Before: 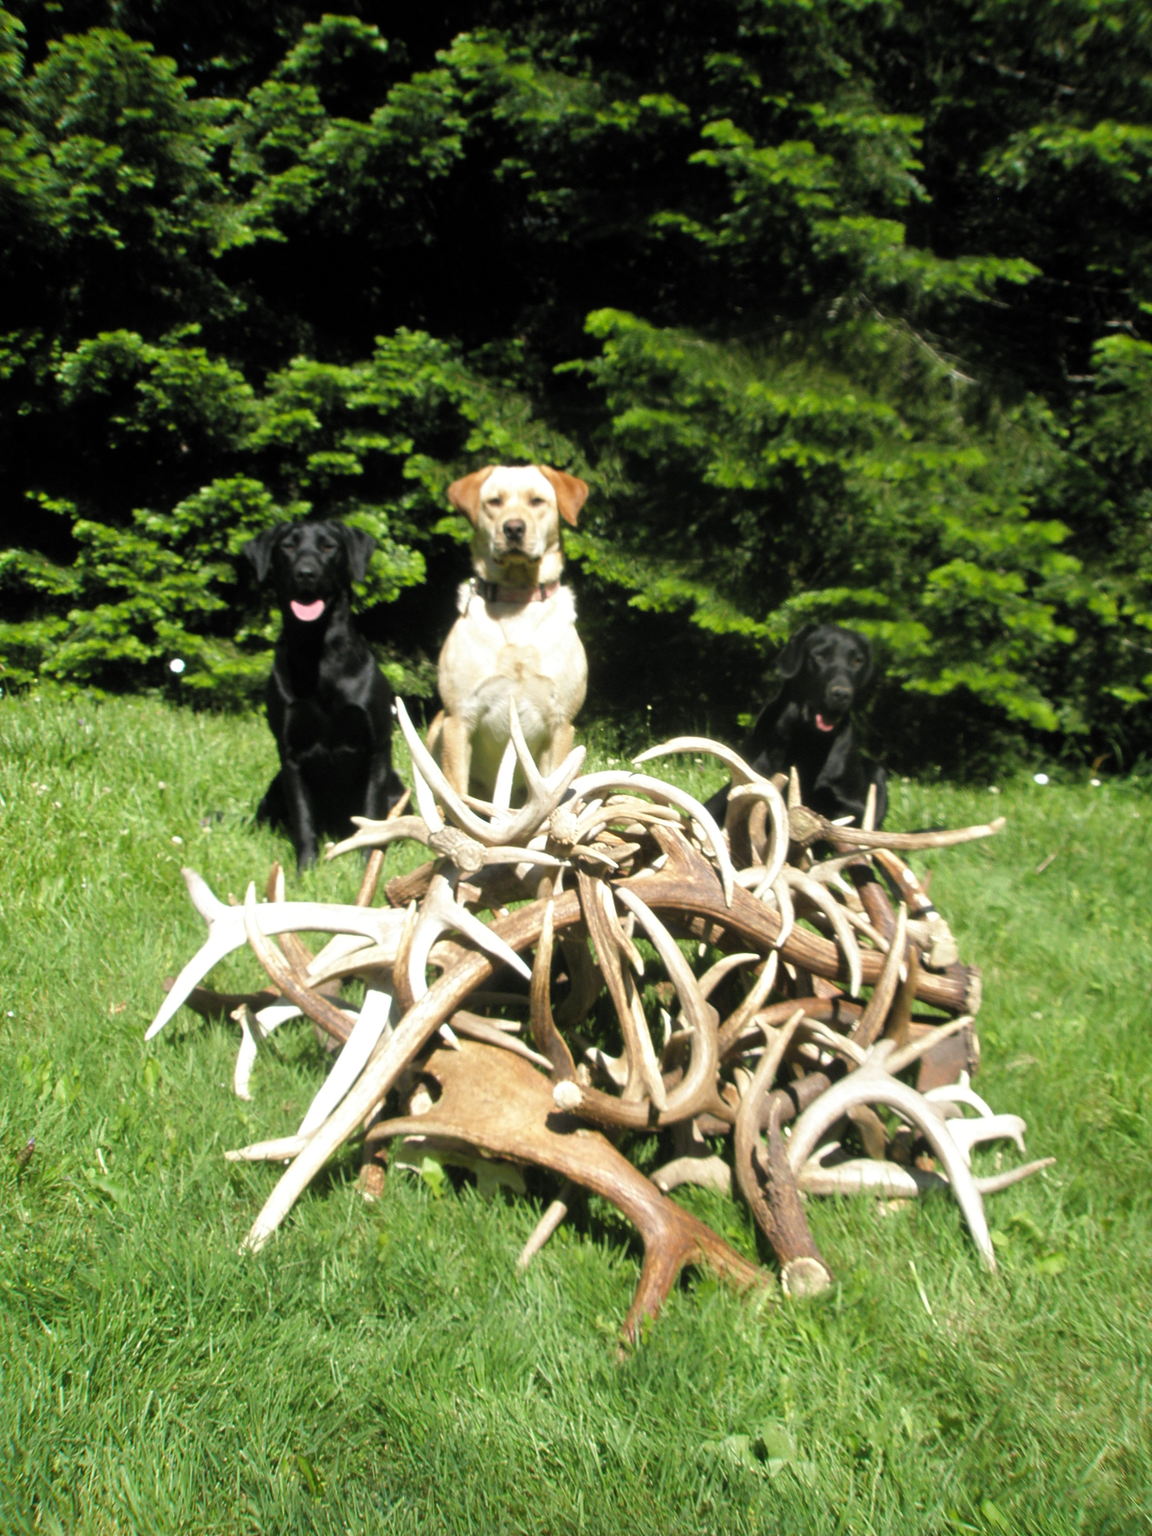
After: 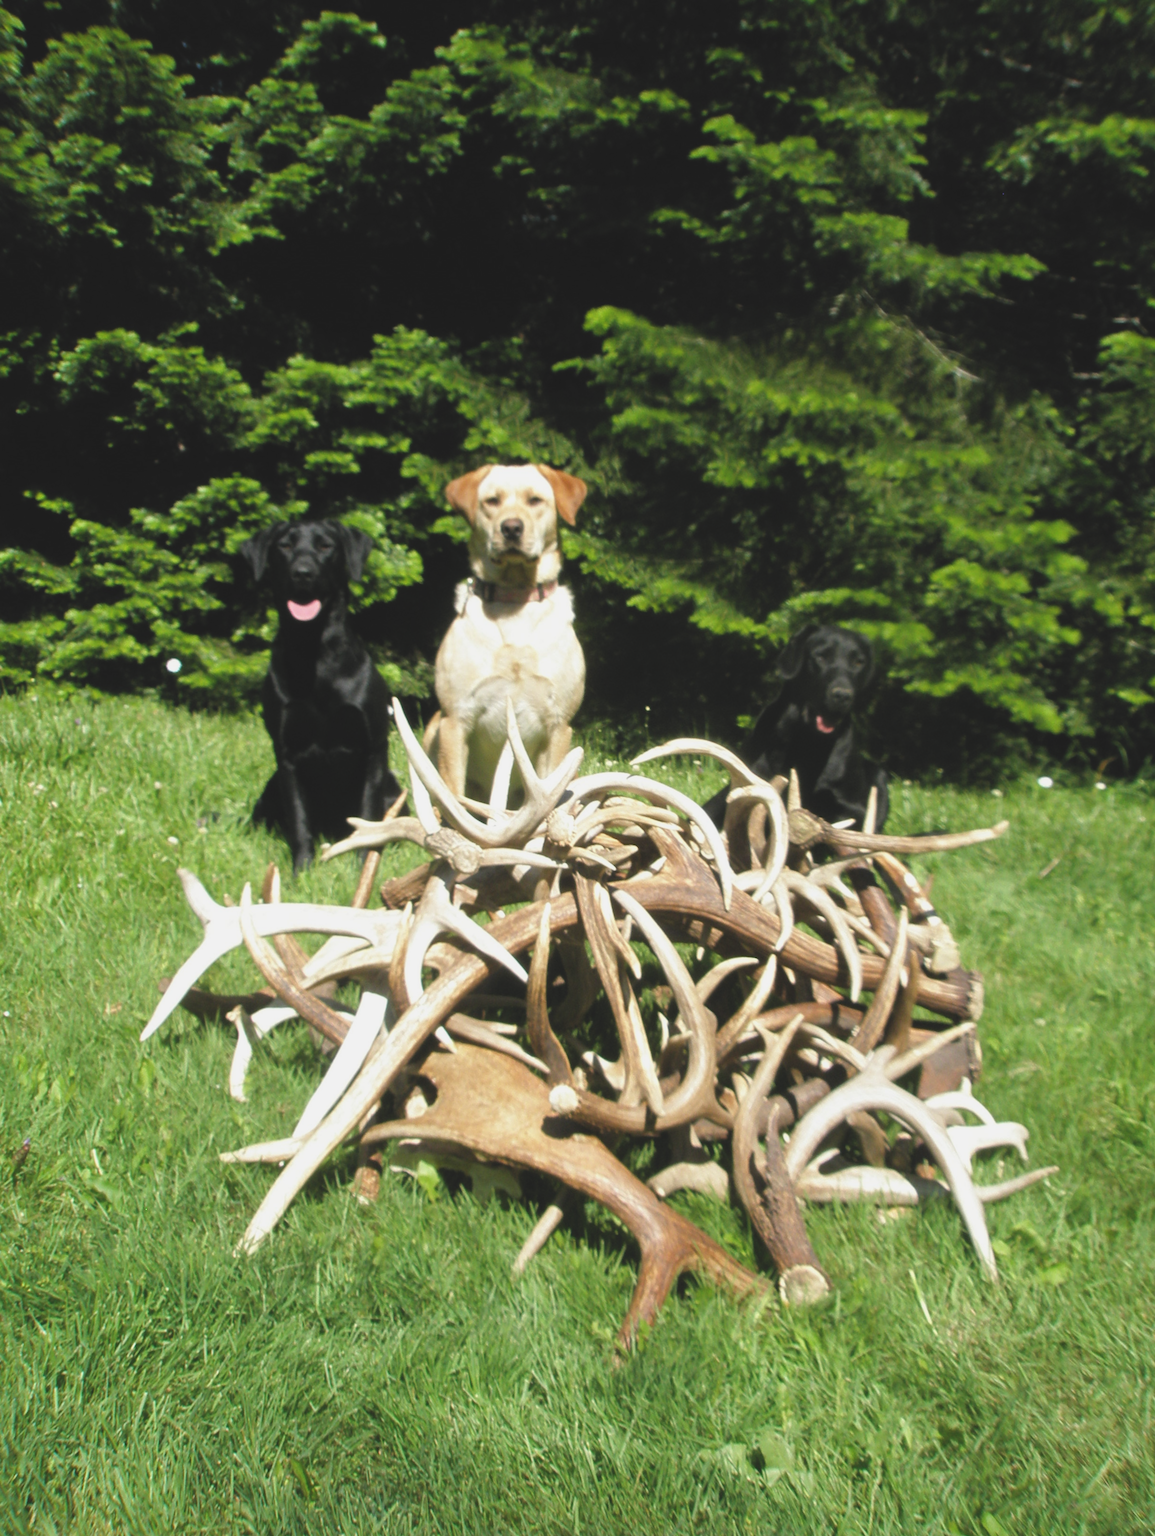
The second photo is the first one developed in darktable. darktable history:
exposure: black level correction -0.014, exposure -0.193 EV, compensate highlight preservation false
rotate and perspective: rotation 0.192°, lens shift (horizontal) -0.015, crop left 0.005, crop right 0.996, crop top 0.006, crop bottom 0.99
